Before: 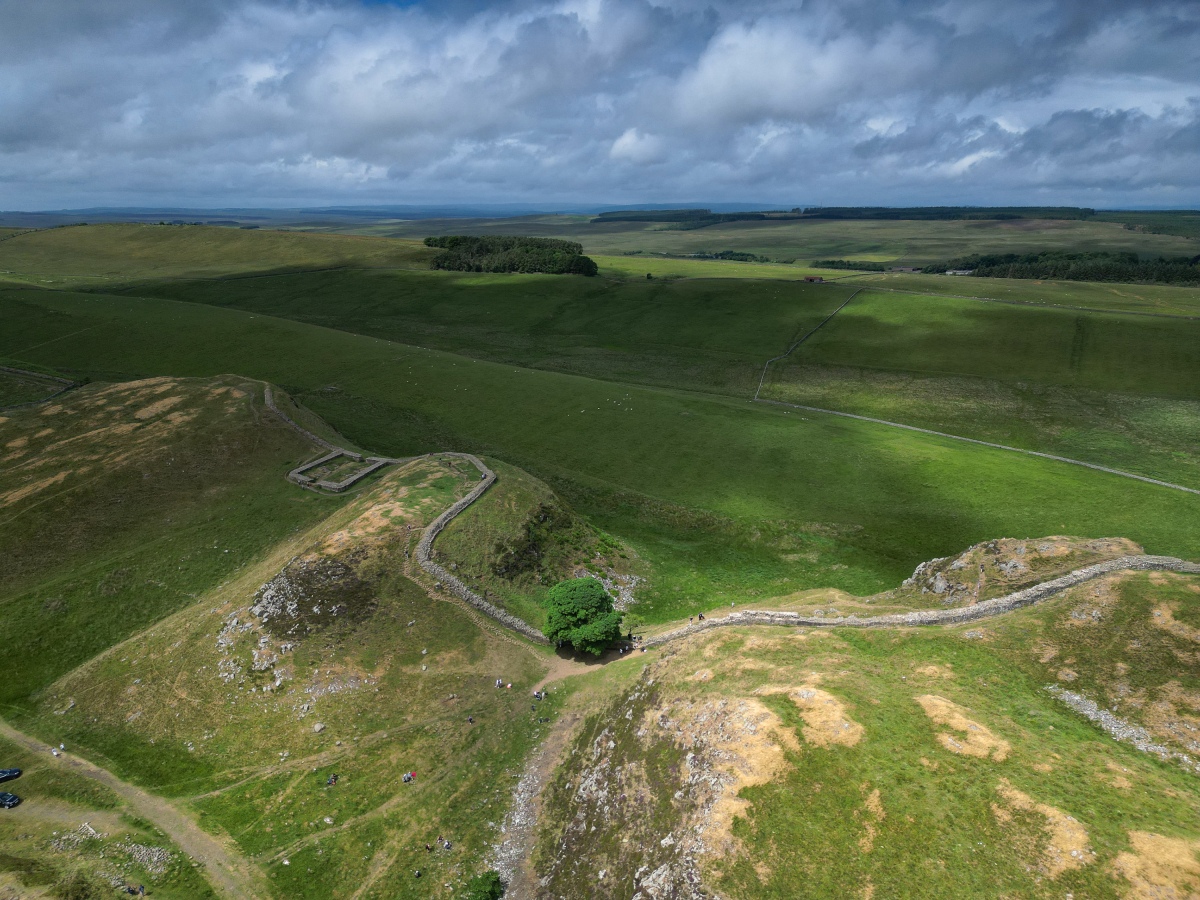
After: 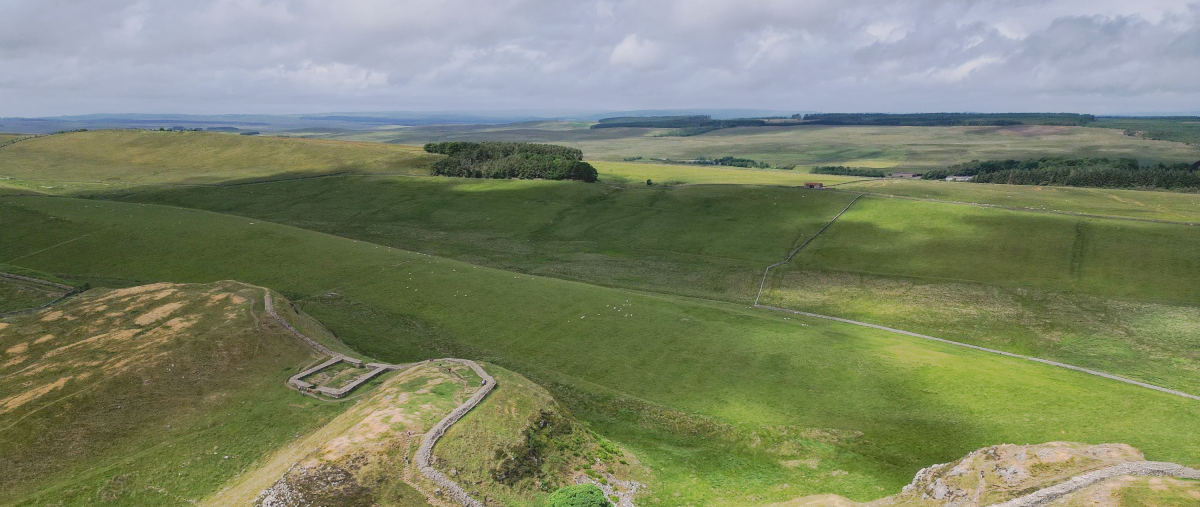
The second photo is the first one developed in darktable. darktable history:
tone equalizer: mask exposure compensation -0.493 EV
color calibration: output R [1.063, -0.012, -0.003, 0], output B [-0.079, 0.047, 1, 0], illuminant same as pipeline (D50), adaptation XYZ, x 0.345, y 0.358, temperature 5023.43 K
crop and rotate: top 10.471%, bottom 33.16%
contrast brightness saturation: contrast -0.161, brightness 0.05, saturation -0.12
tone curve: curves: ch0 [(0, 0) (0.003, 0.058) (0.011, 0.059) (0.025, 0.061) (0.044, 0.067) (0.069, 0.084) (0.1, 0.102) (0.136, 0.124) (0.177, 0.171) (0.224, 0.246) (0.277, 0.324) (0.335, 0.411) (0.399, 0.509) (0.468, 0.605) (0.543, 0.688) (0.623, 0.738) (0.709, 0.798) (0.801, 0.852) (0.898, 0.911) (1, 1)], preserve colors none
